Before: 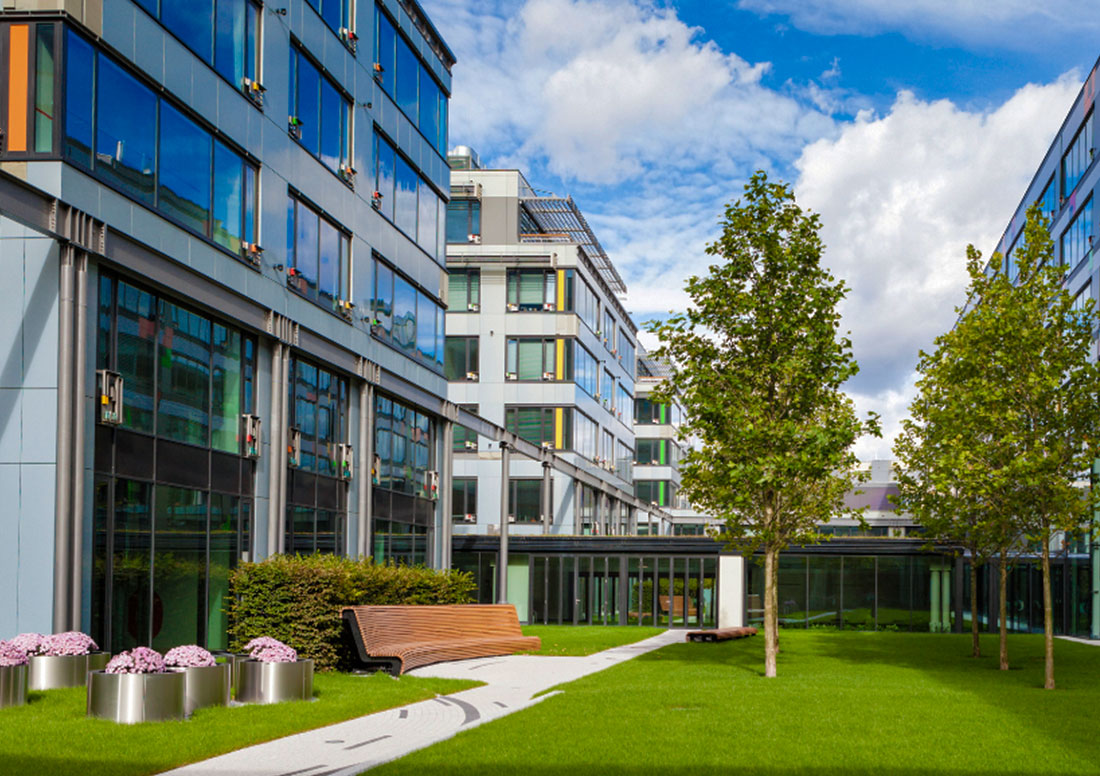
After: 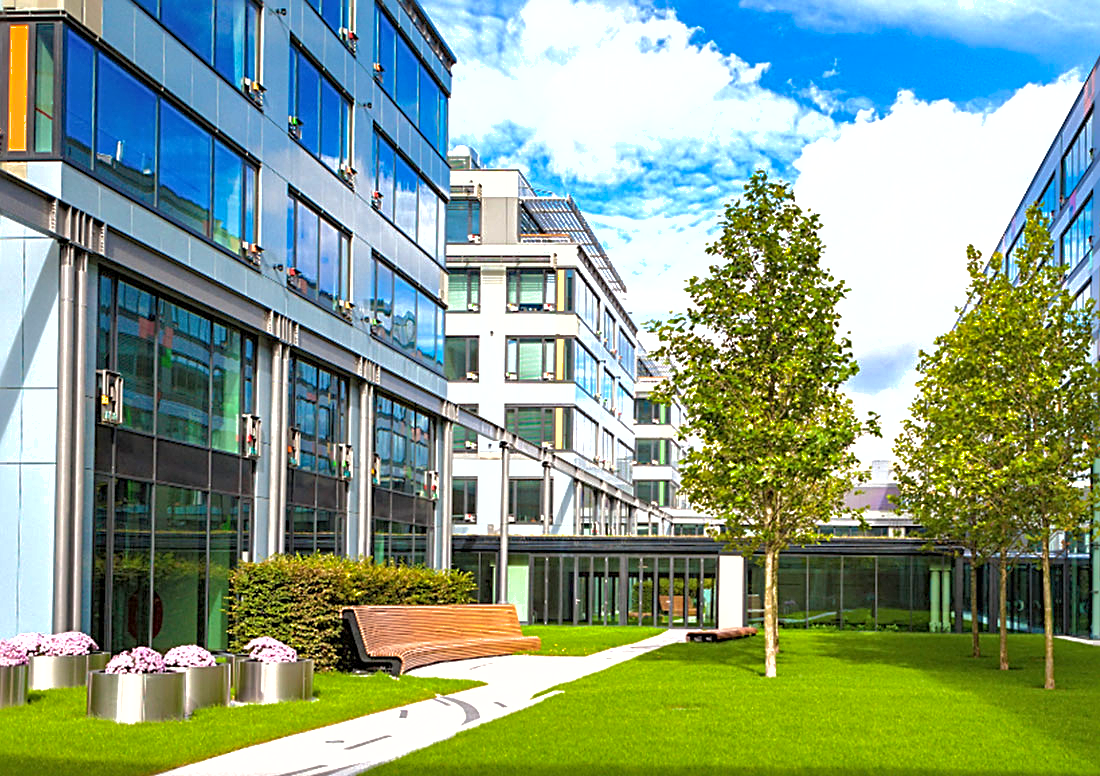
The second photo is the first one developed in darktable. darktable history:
exposure: exposure 1 EV, compensate highlight preservation false
sharpen: radius 2.584, amount 0.688
shadows and highlights: on, module defaults
